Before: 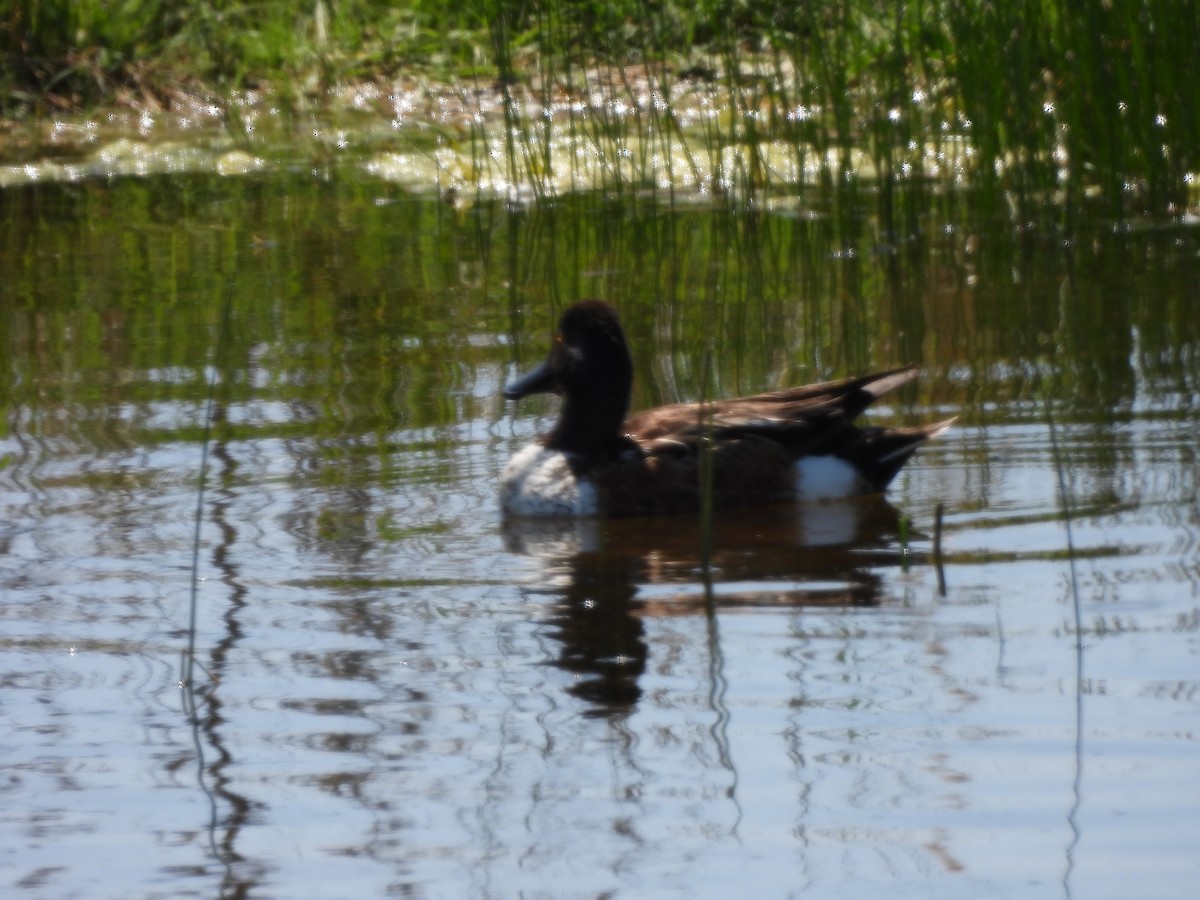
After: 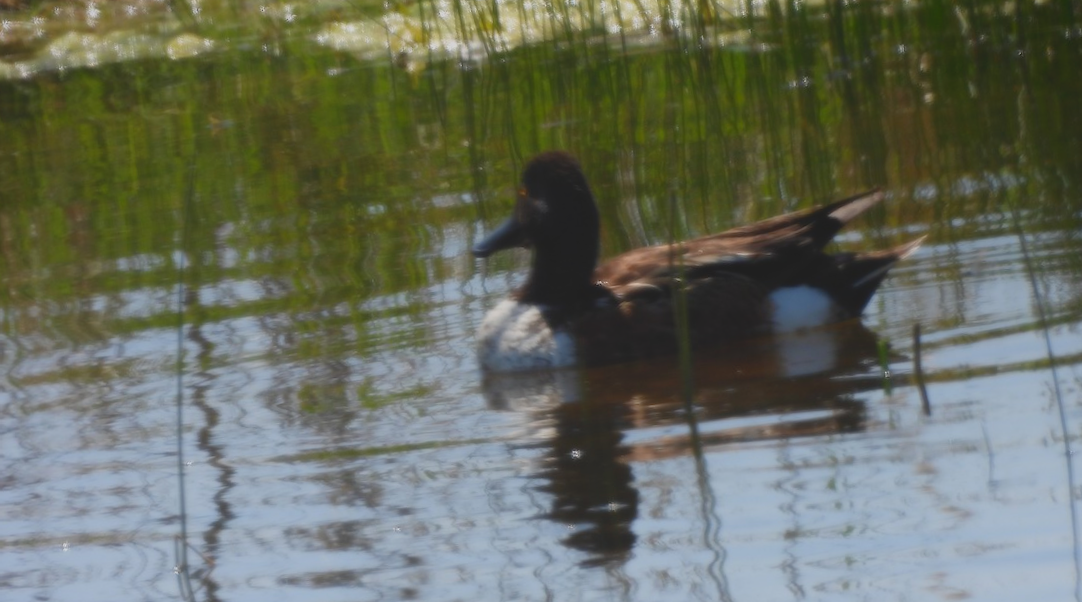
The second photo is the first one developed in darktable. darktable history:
crop and rotate: angle 0.03°, top 11.643%, right 5.651%, bottom 11.189%
rotate and perspective: rotation -5°, crop left 0.05, crop right 0.952, crop top 0.11, crop bottom 0.89
local contrast: detail 69%
